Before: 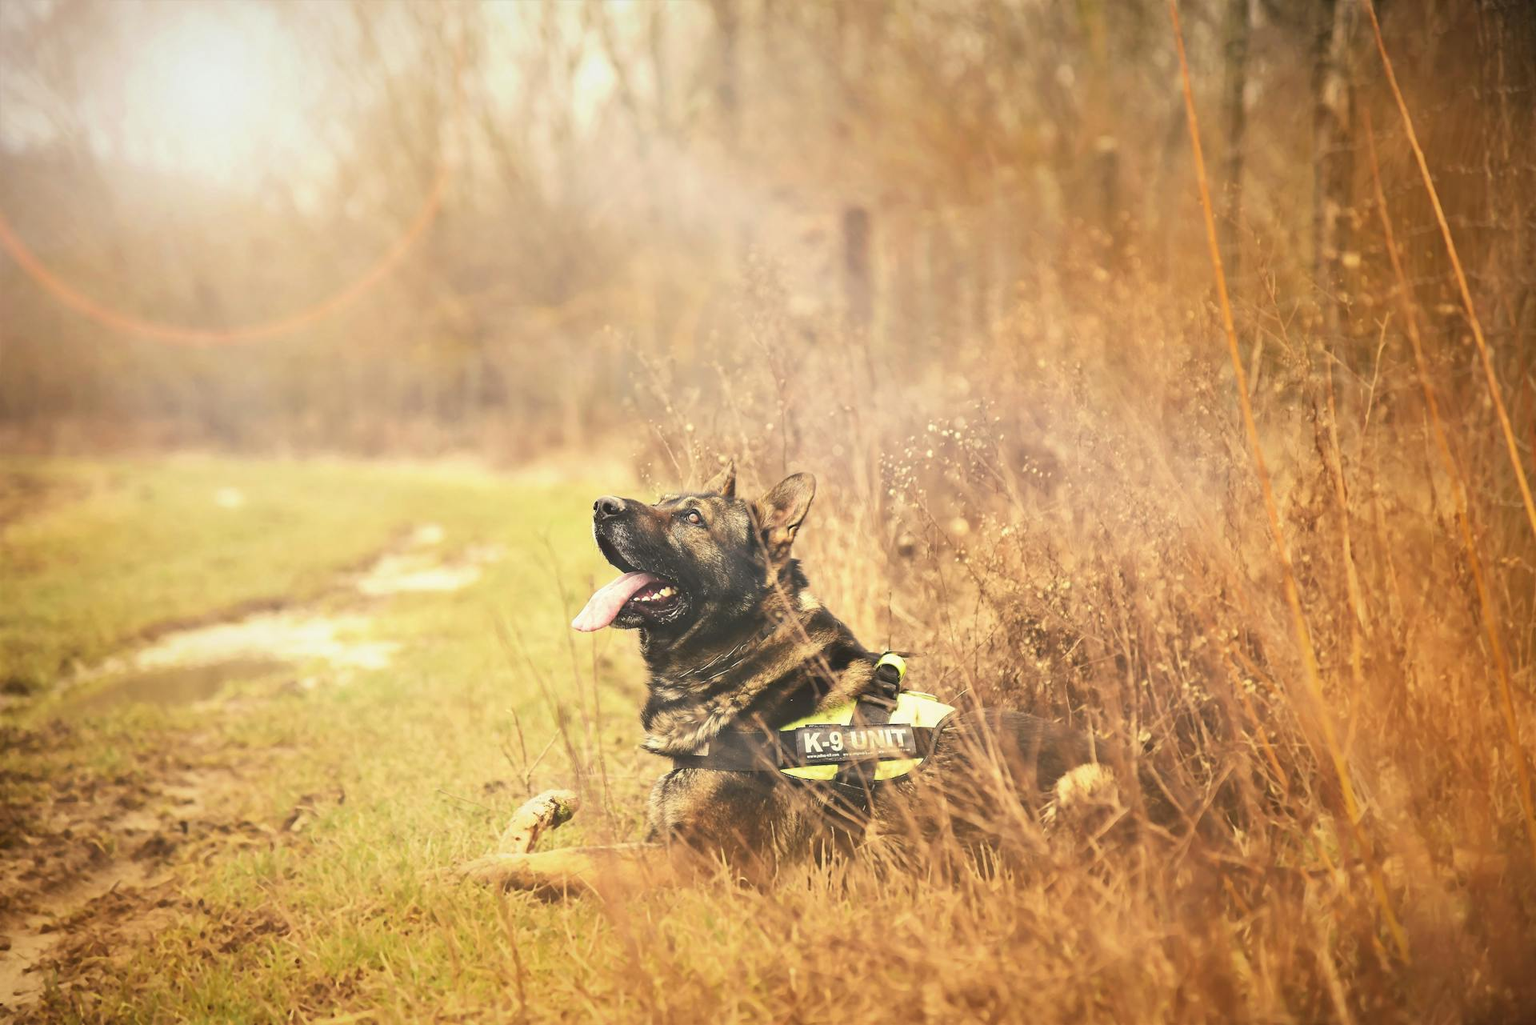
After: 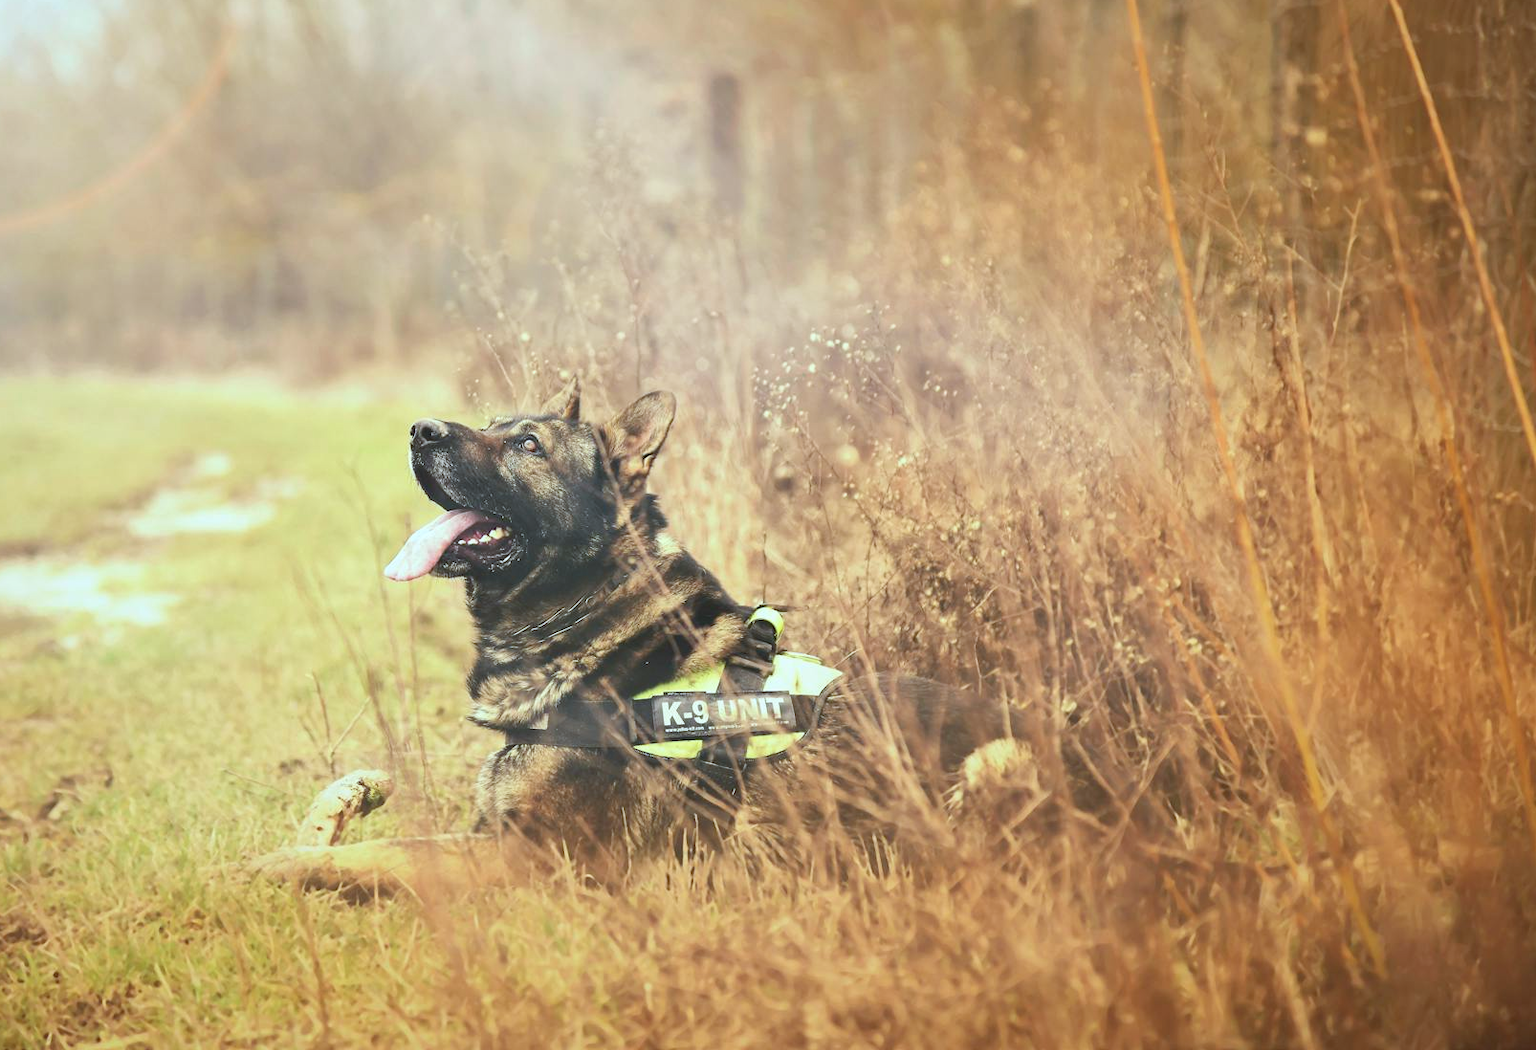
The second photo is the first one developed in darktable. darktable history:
crop: left 16.315%, top 14.246%
color calibration: illuminant Planckian (black body), x 0.378, y 0.375, temperature 4065 K
